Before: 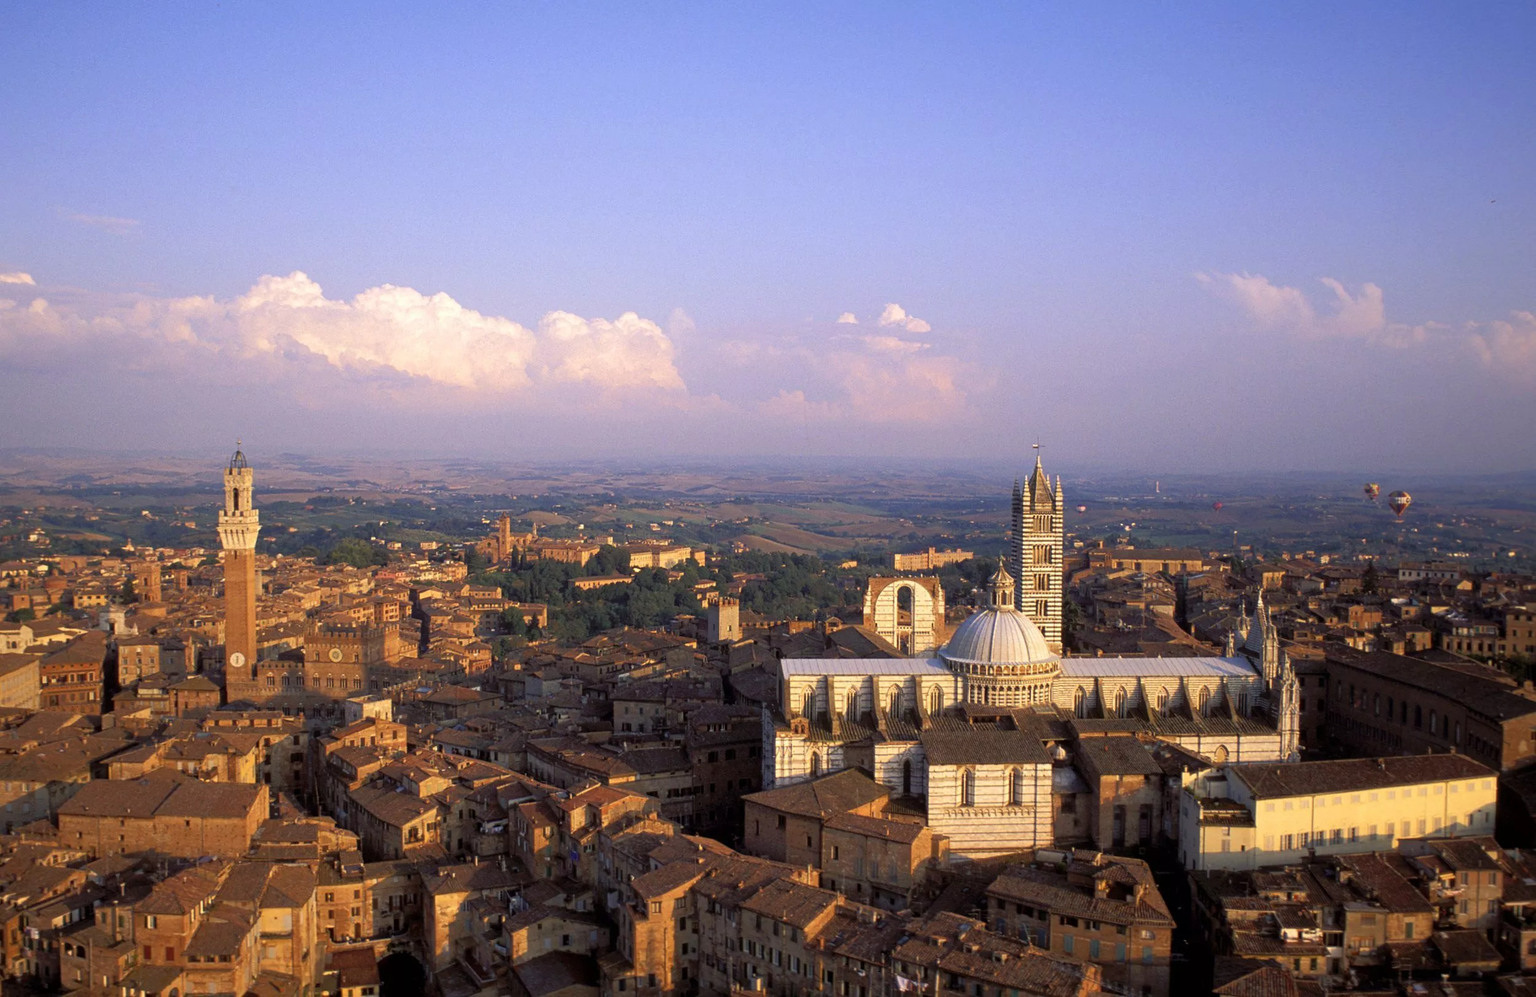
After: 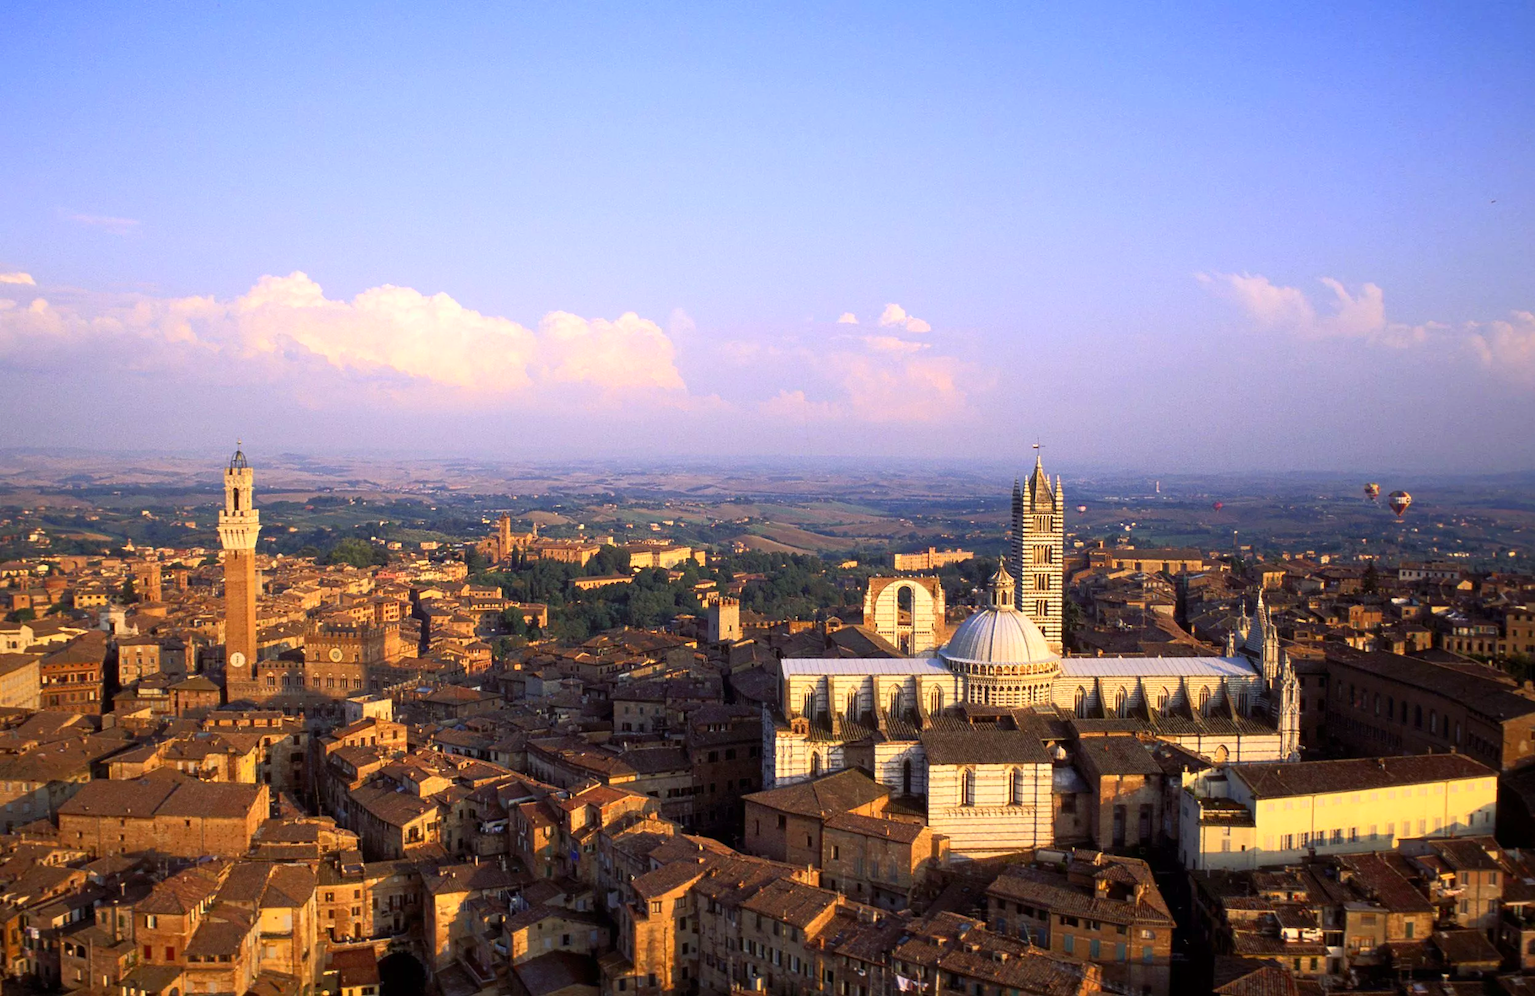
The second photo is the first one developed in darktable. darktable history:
white balance: red 0.986, blue 1.01
contrast brightness saturation: contrast 0.23, brightness 0.1, saturation 0.29
